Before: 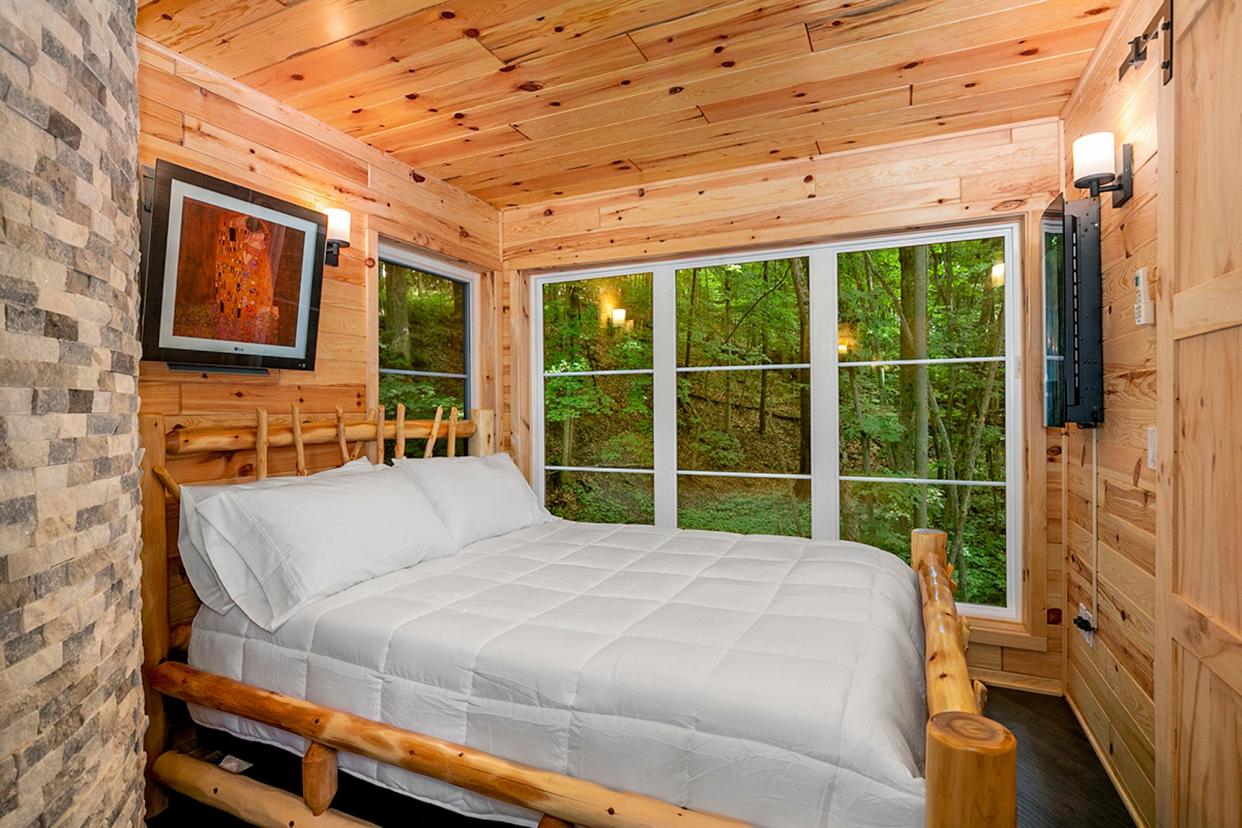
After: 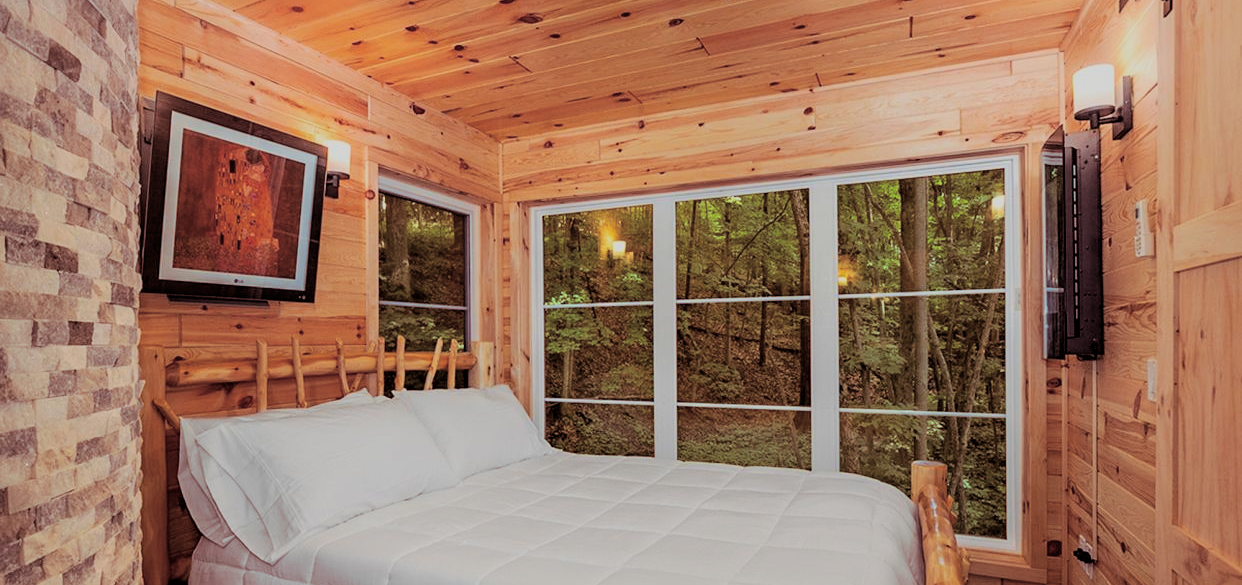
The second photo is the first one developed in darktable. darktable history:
crop and rotate: top 8.293%, bottom 20.996%
split-toning: shadows › hue 360°
filmic rgb: black relative exposure -7.65 EV, white relative exposure 4.56 EV, hardness 3.61, color science v6 (2022)
